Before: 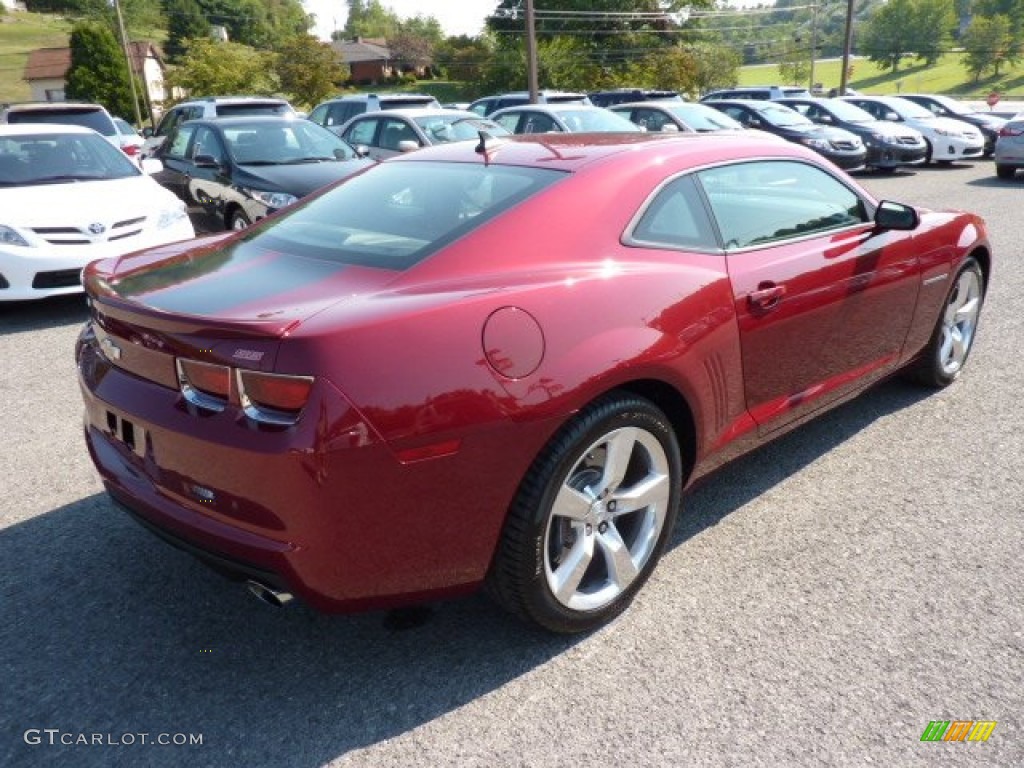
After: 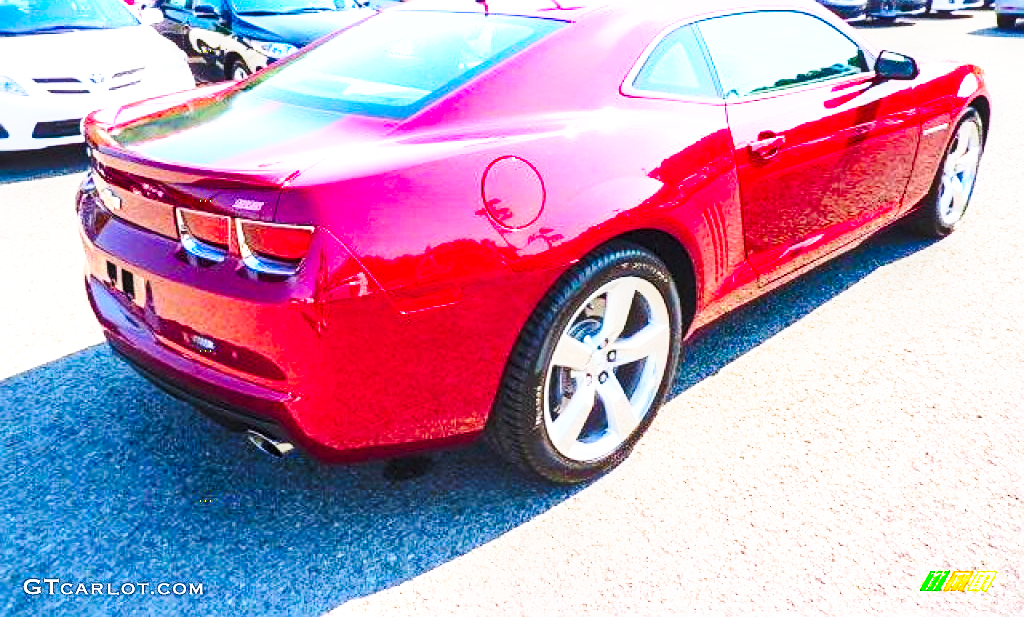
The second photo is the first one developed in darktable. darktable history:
crop and rotate: top 19.612%
local contrast: on, module defaults
exposure: black level correction -0.001, exposure 0.901 EV, compensate highlight preservation false
shadows and highlights: highlights color adjustment 89.29%, low approximation 0.01, soften with gaussian
sharpen: on, module defaults
levels: levels [0.018, 0.493, 1]
contrast brightness saturation: contrast 0.204, brightness 0.193, saturation 0.788
base curve: curves: ch0 [(0, 0) (0.028, 0.03) (0.121, 0.232) (0.46, 0.748) (0.859, 0.968) (1, 1)], preserve colors none
